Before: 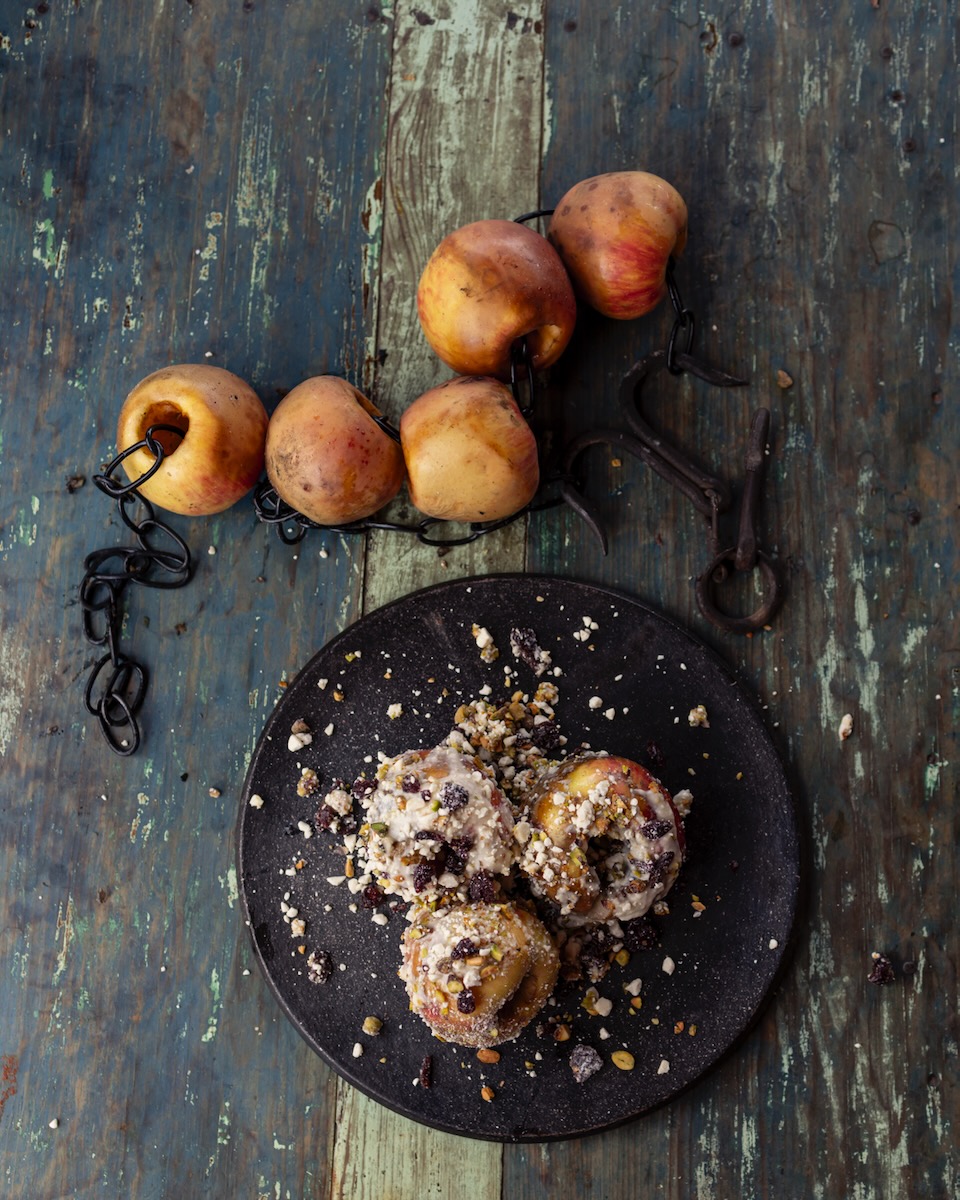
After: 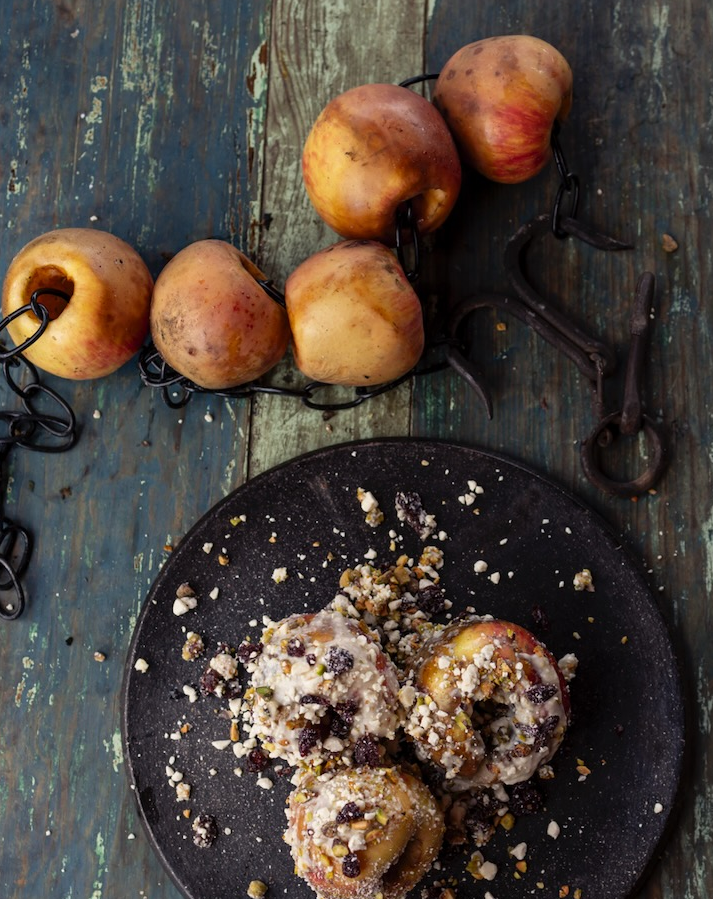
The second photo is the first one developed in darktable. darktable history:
crop and rotate: left 12.003%, top 11.341%, right 13.702%, bottom 13.724%
